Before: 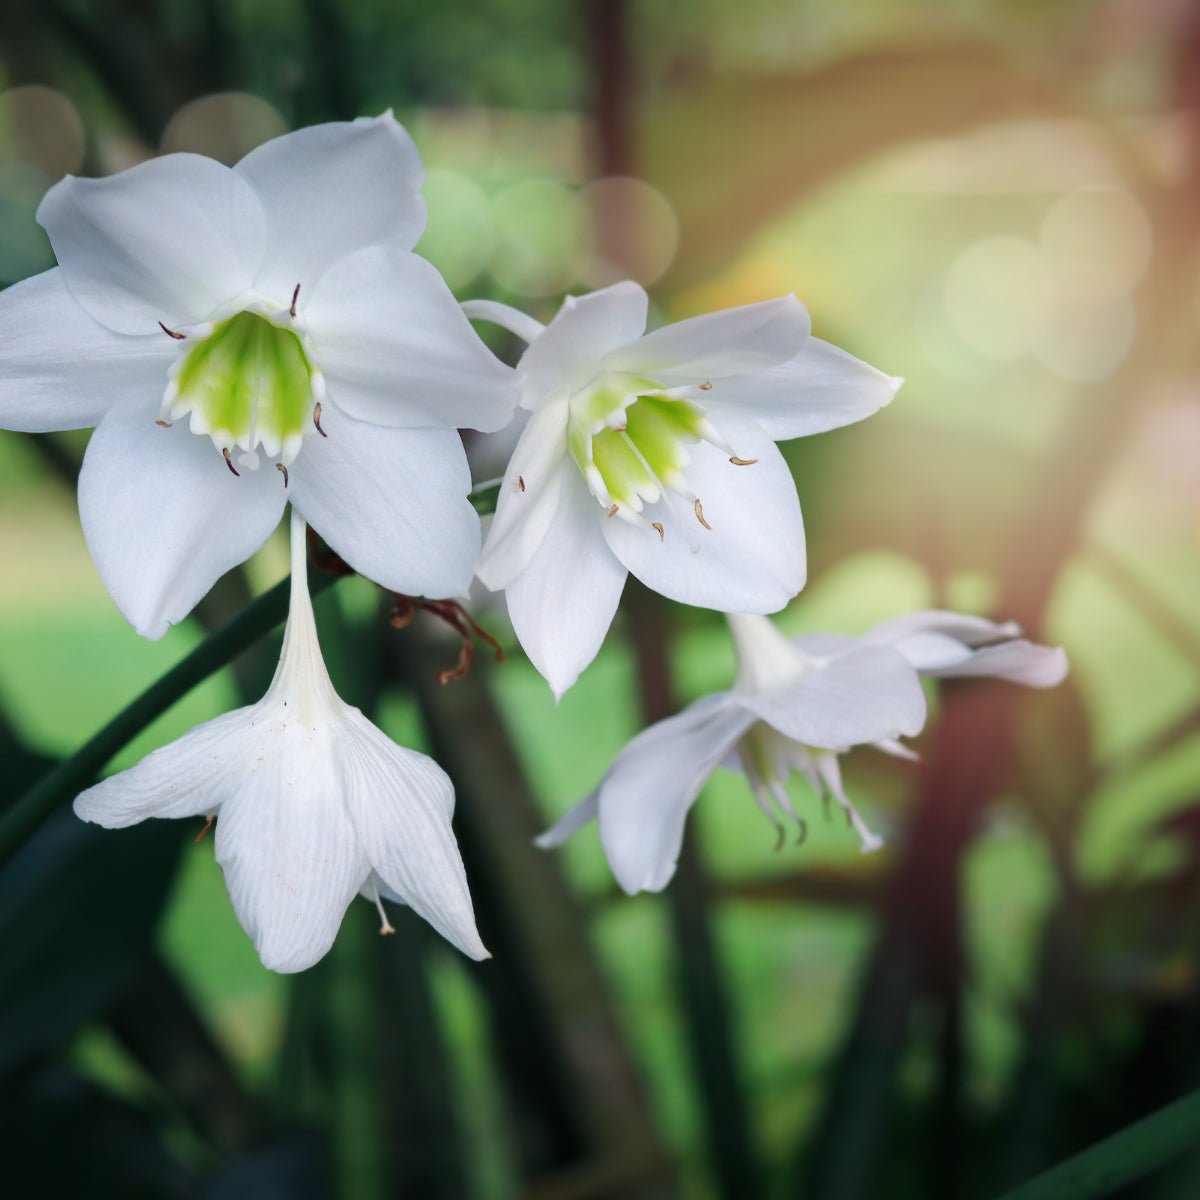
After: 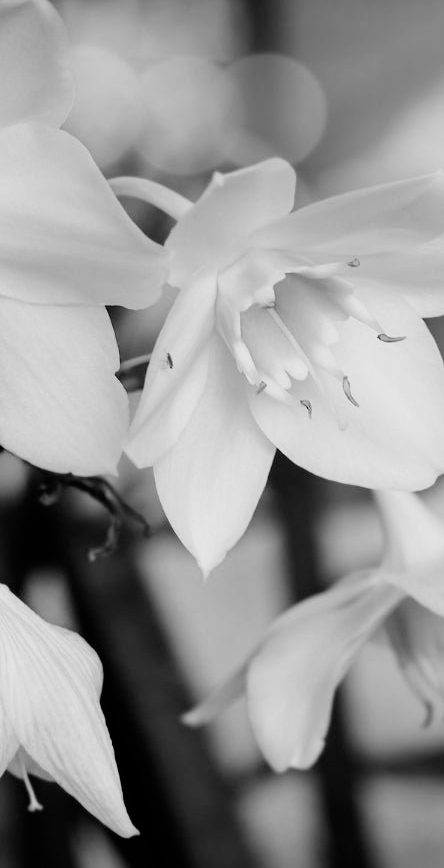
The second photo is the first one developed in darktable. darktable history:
color zones: curves: ch1 [(0, -0.014) (0.143, -0.013) (0.286, -0.013) (0.429, -0.016) (0.571, -0.019) (0.714, -0.015) (0.857, 0.002) (1, -0.014)]
crop and rotate: left 29.368%, top 10.306%, right 33.603%, bottom 17.346%
filmic rgb: black relative exposure -5.02 EV, white relative exposure 3.17 EV, hardness 3.44, contrast 1.195, highlights saturation mix -49.06%, color science v6 (2022)
color correction: highlights b* 2.94
